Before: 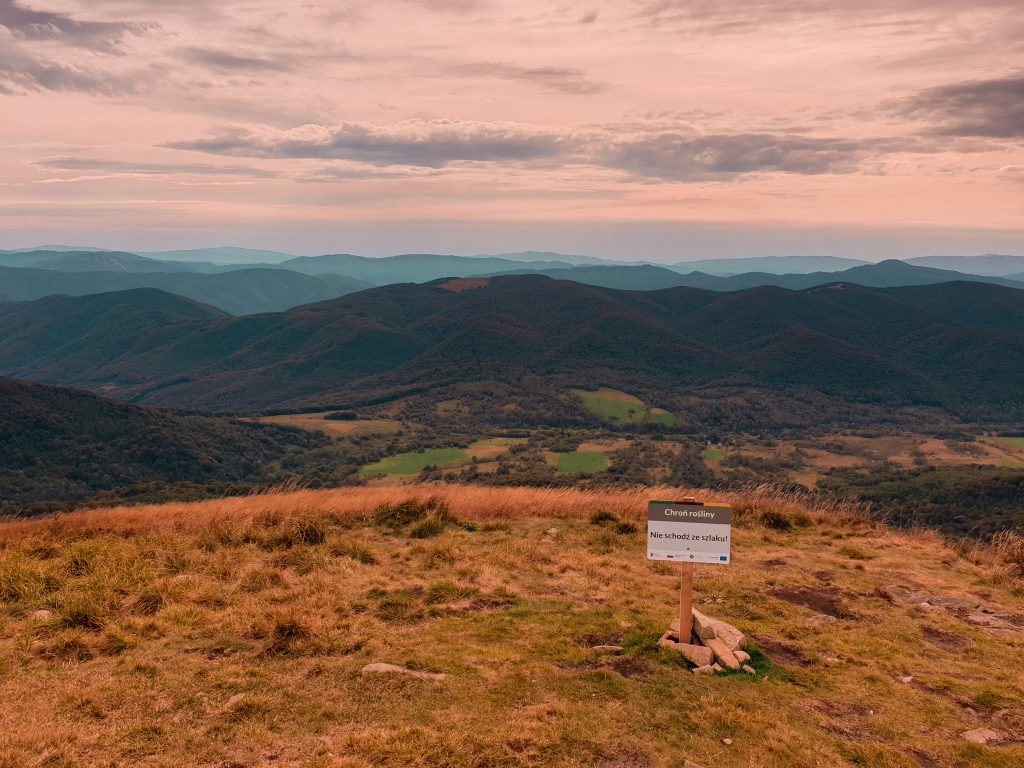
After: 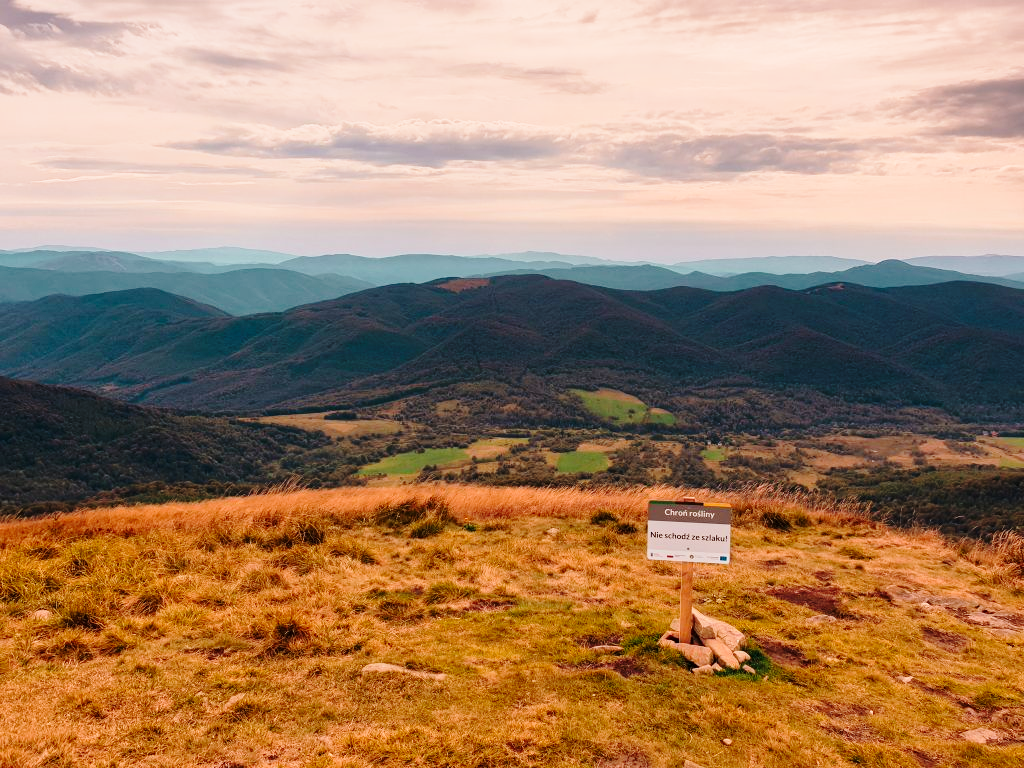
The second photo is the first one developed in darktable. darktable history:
base curve: curves: ch0 [(0, 0) (0.028, 0.03) (0.121, 0.232) (0.46, 0.748) (0.859, 0.968) (1, 1)], preserve colors none
exposure: black level correction 0.001, exposure -0.122 EV, compensate highlight preservation false
color calibration: gray › normalize channels true, illuminant same as pipeline (D50), adaptation XYZ, x 0.347, y 0.358, temperature 5002.98 K, gamut compression 0.028
